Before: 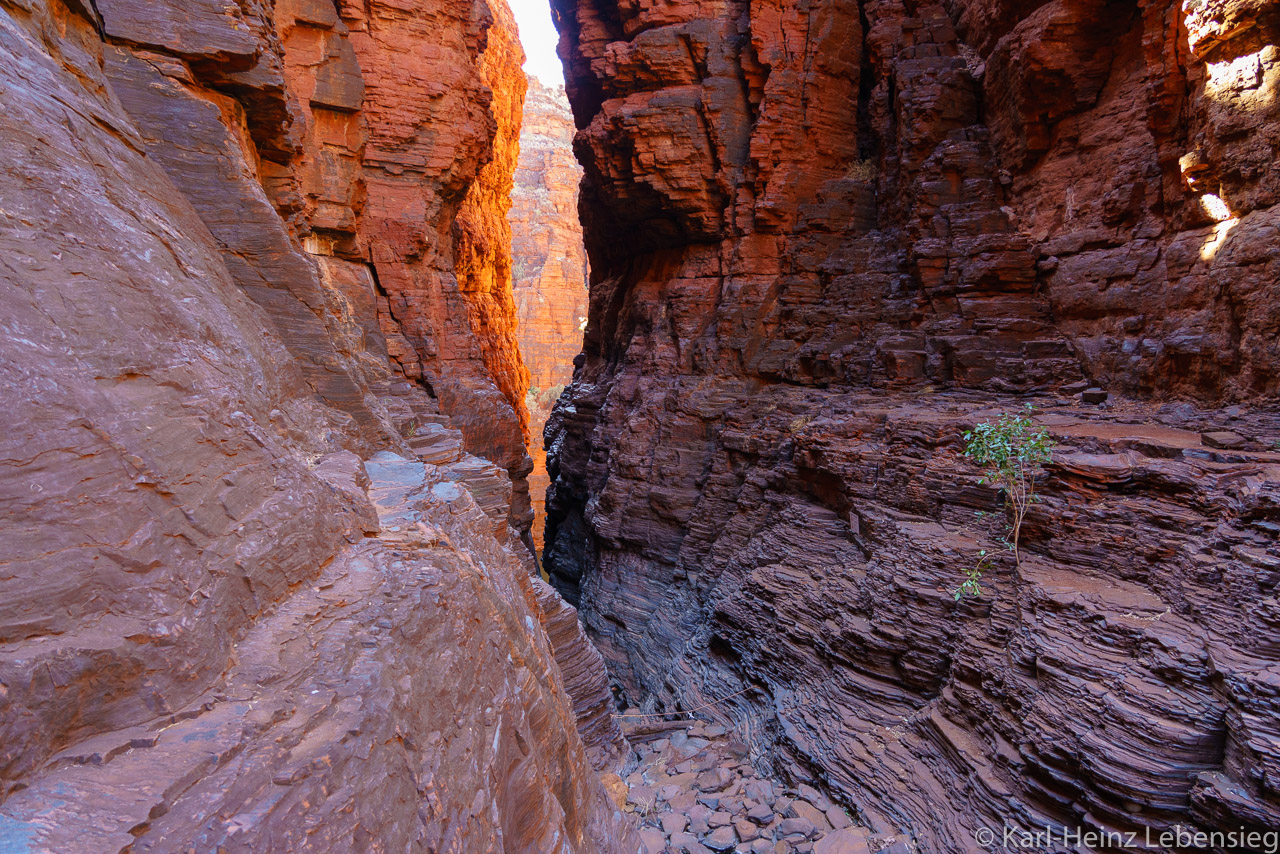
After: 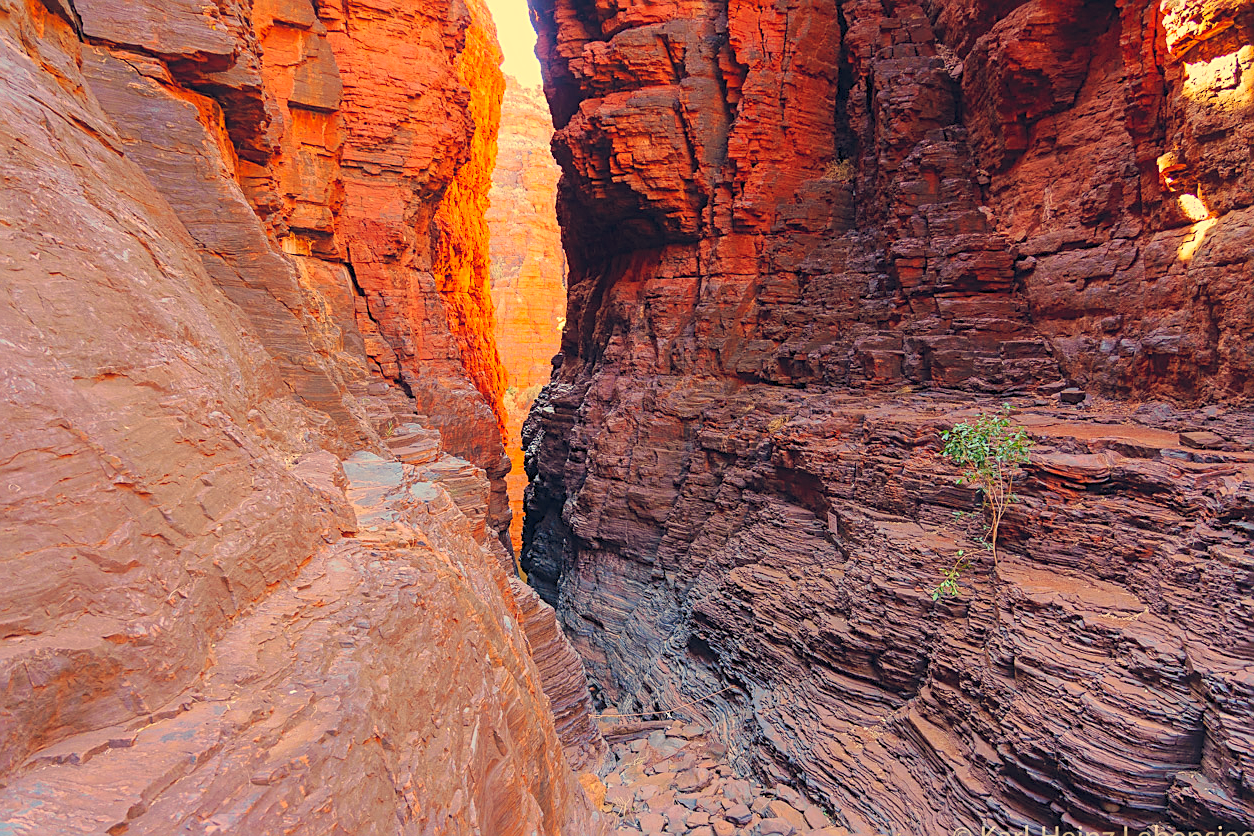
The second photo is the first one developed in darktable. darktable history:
contrast brightness saturation: contrast 0.07, brightness 0.18, saturation 0.4
contrast equalizer: y [[0.5, 0.5, 0.472, 0.5, 0.5, 0.5], [0.5 ×6], [0.5 ×6], [0 ×6], [0 ×6]]
color balance rgb: shadows lift › hue 87.51°, highlights gain › chroma 1.62%, highlights gain › hue 55.1°, global offset › chroma 0.06%, global offset › hue 253.66°, linear chroma grading › global chroma 0.5%
sharpen: on, module defaults
white balance: red 1.08, blue 0.791
crop: left 1.743%, right 0.268%, bottom 2.011%
tone curve: curves: ch0 [(0, 0) (0.003, 0.018) (0.011, 0.024) (0.025, 0.038) (0.044, 0.067) (0.069, 0.098) (0.1, 0.13) (0.136, 0.165) (0.177, 0.205) (0.224, 0.249) (0.277, 0.304) (0.335, 0.365) (0.399, 0.432) (0.468, 0.505) (0.543, 0.579) (0.623, 0.652) (0.709, 0.725) (0.801, 0.802) (0.898, 0.876) (1, 1)], preserve colors none
